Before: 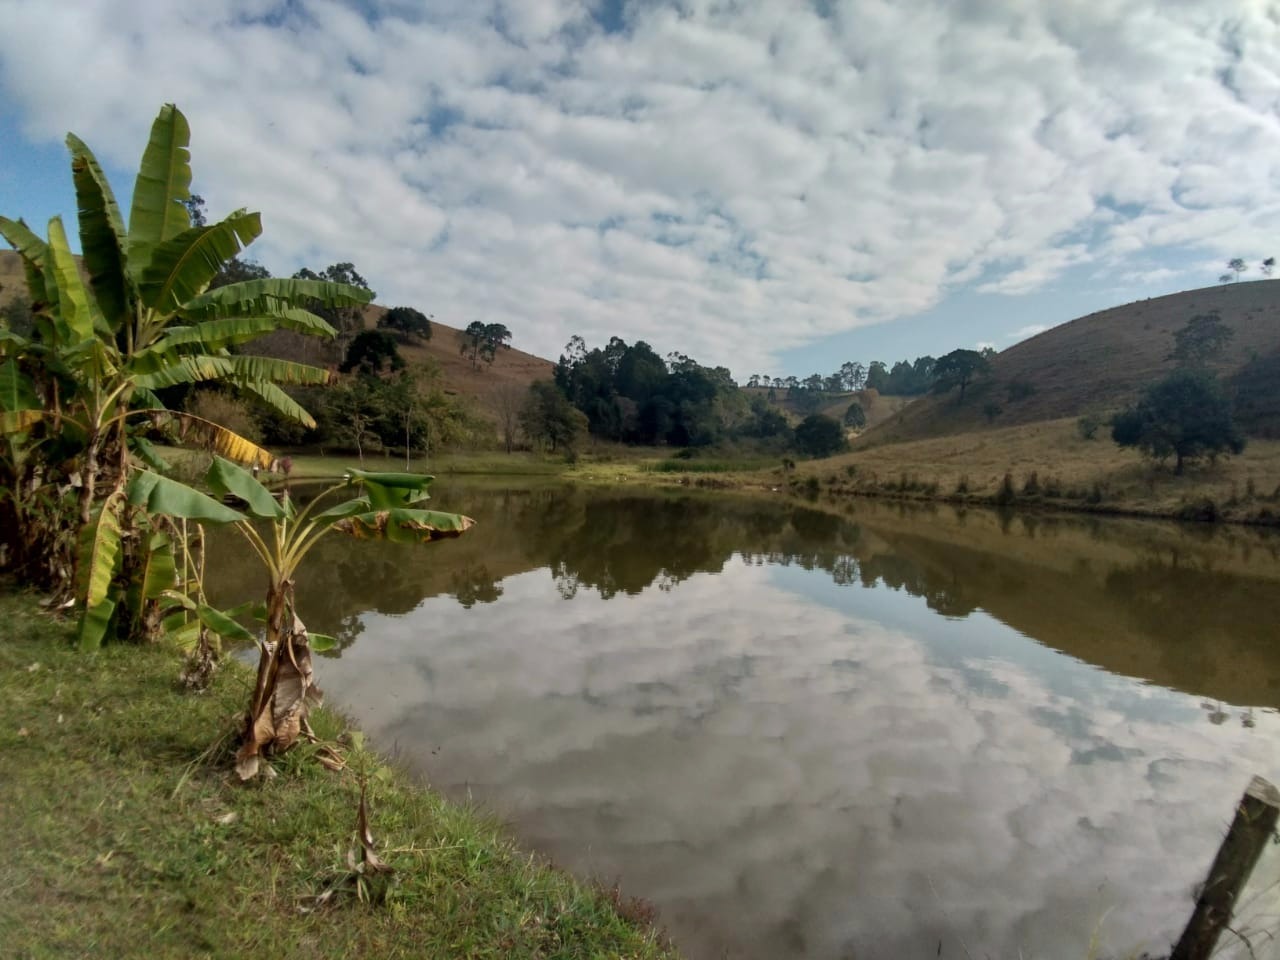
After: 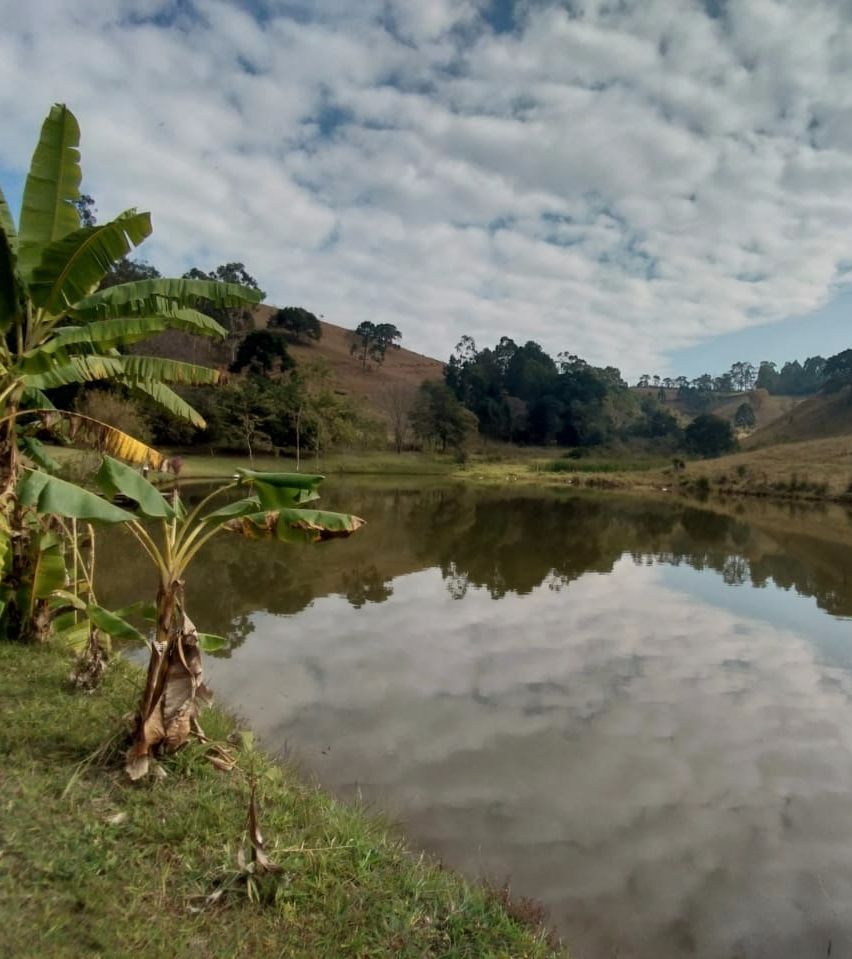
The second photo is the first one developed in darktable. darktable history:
crop and rotate: left 8.622%, right 24.805%
shadows and highlights: radius 108.82, shadows 23.53, highlights -59.37, low approximation 0.01, soften with gaussian
